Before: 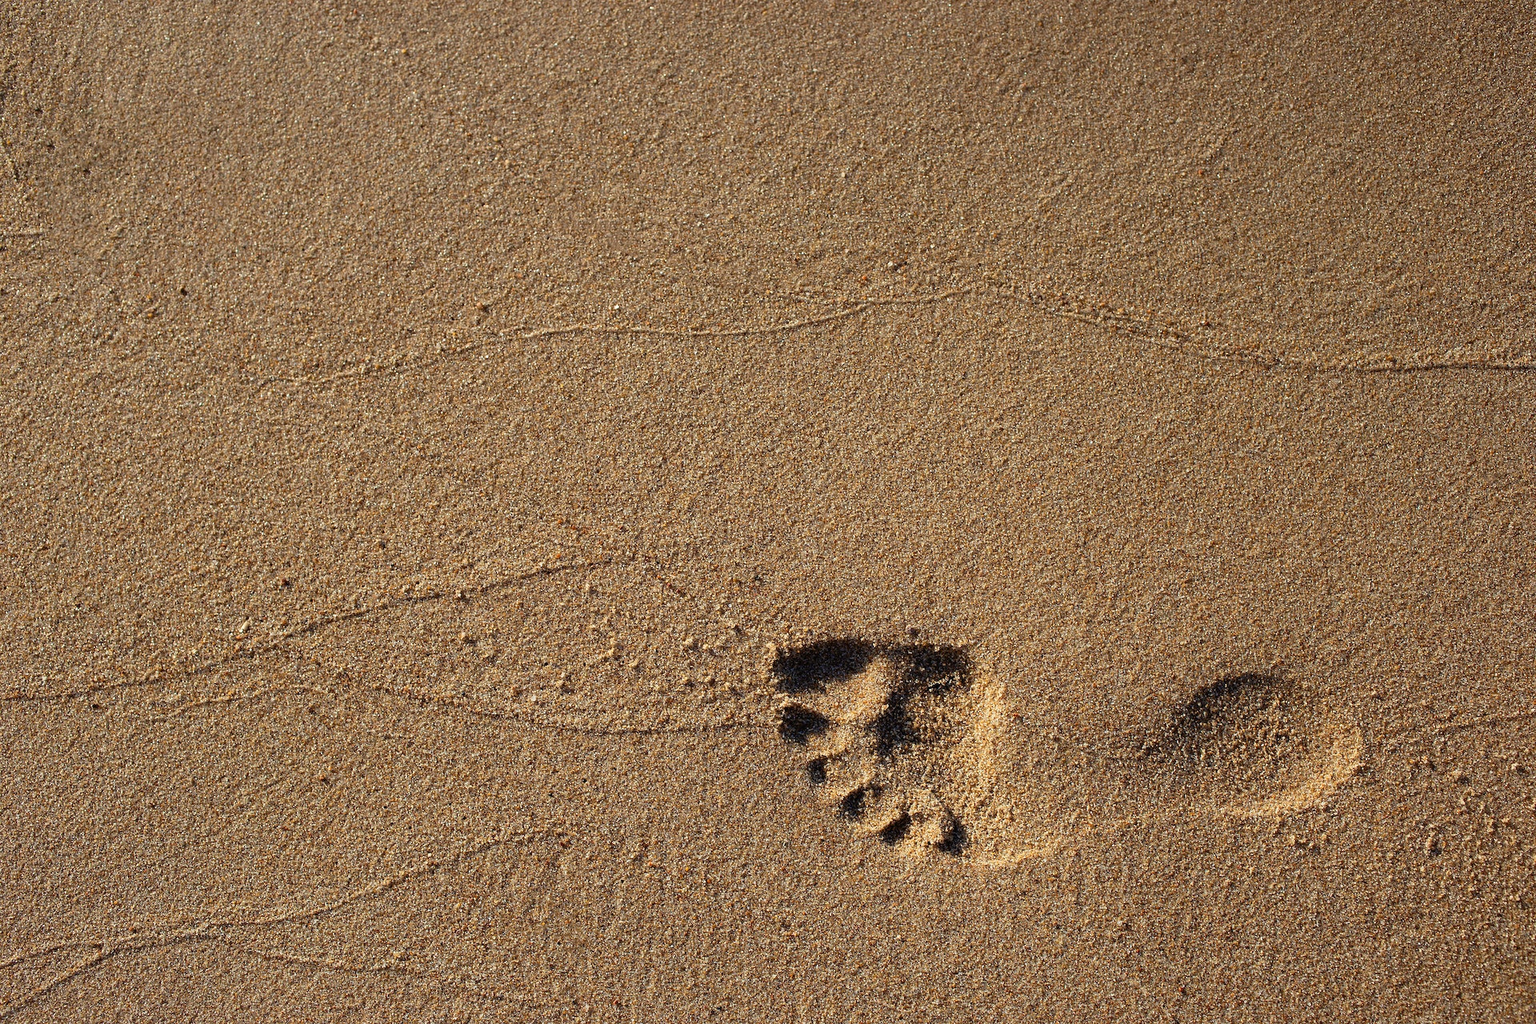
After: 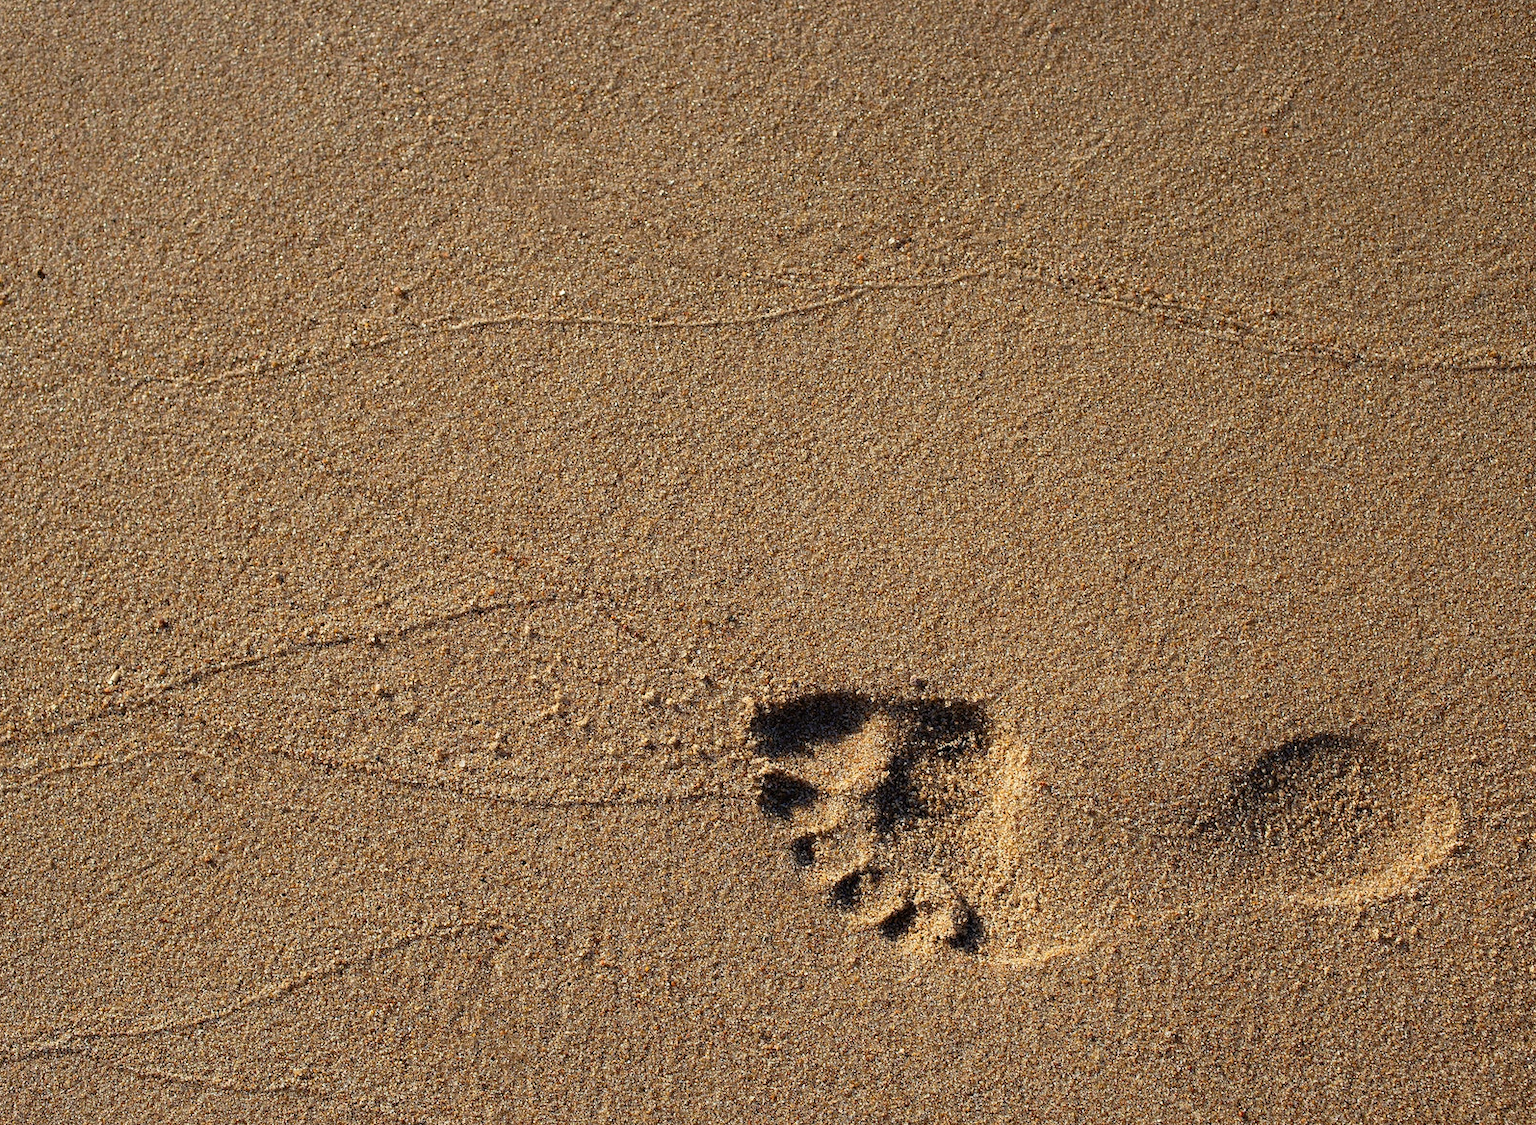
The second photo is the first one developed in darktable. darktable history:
crop: left 9.79%, top 6.316%, right 7.132%, bottom 2.329%
